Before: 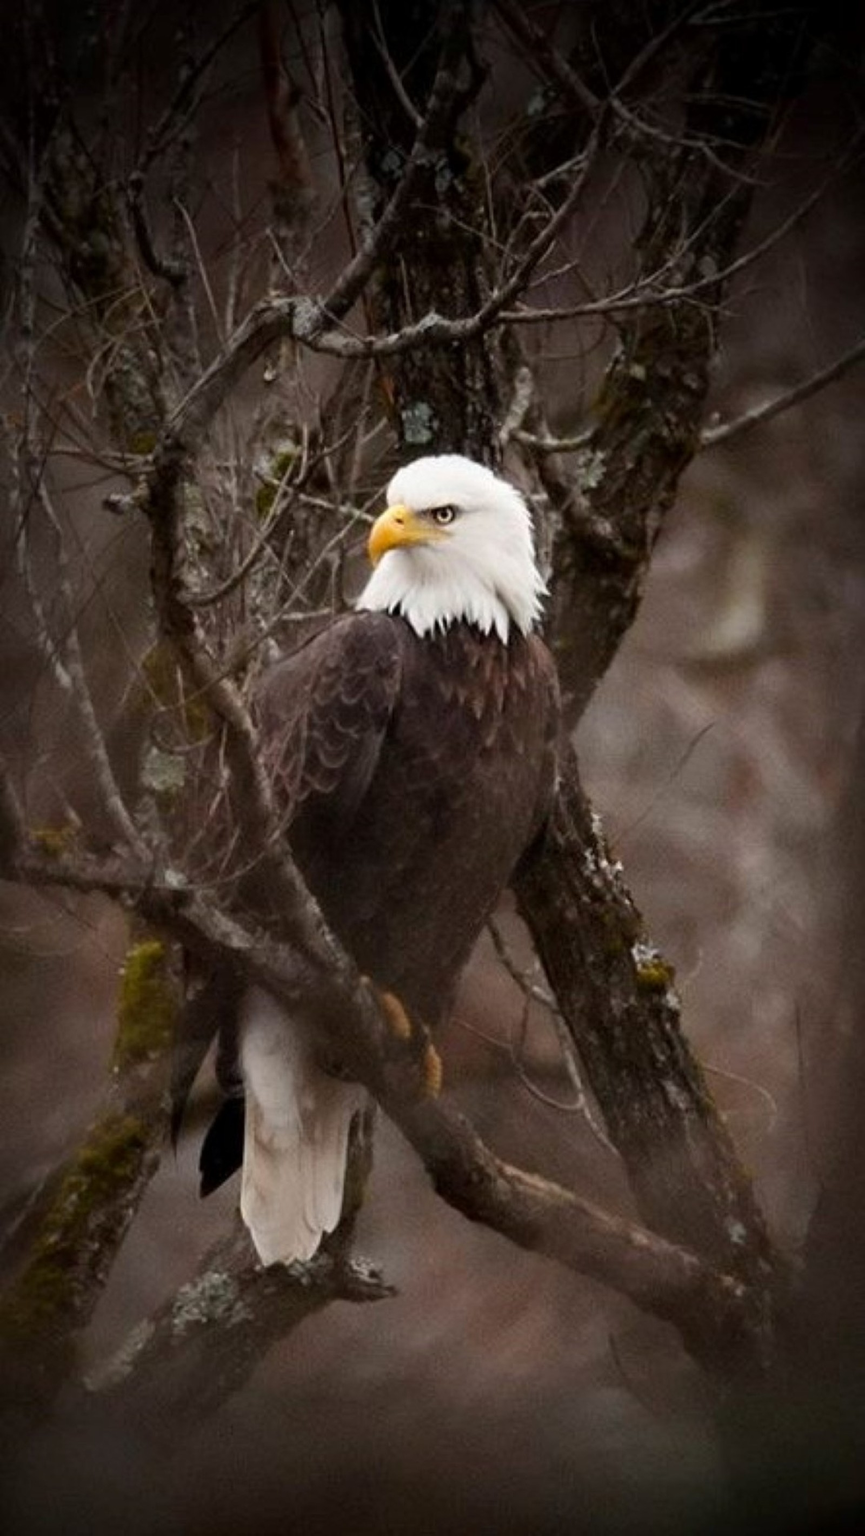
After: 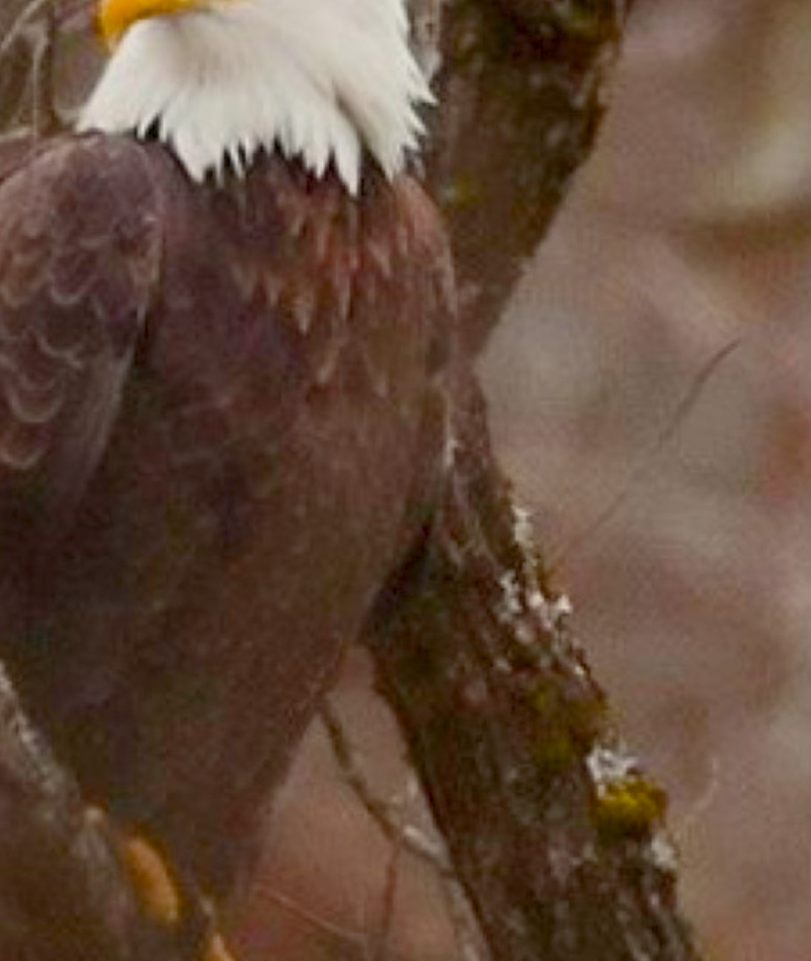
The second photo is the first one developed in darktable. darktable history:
crop: left 36.335%, top 35.115%, right 12.977%, bottom 31.04%
color balance rgb: highlights gain › luminance 5.755%, highlights gain › chroma 1.263%, highlights gain › hue 89.67°, perceptual saturation grading › global saturation 21.324%, perceptual saturation grading › highlights -19.944%, perceptual saturation grading › shadows 29.432%, perceptual brilliance grading › highlights 7.947%, perceptual brilliance grading › mid-tones 3.047%, perceptual brilliance grading › shadows 1.273%, contrast -29.708%
